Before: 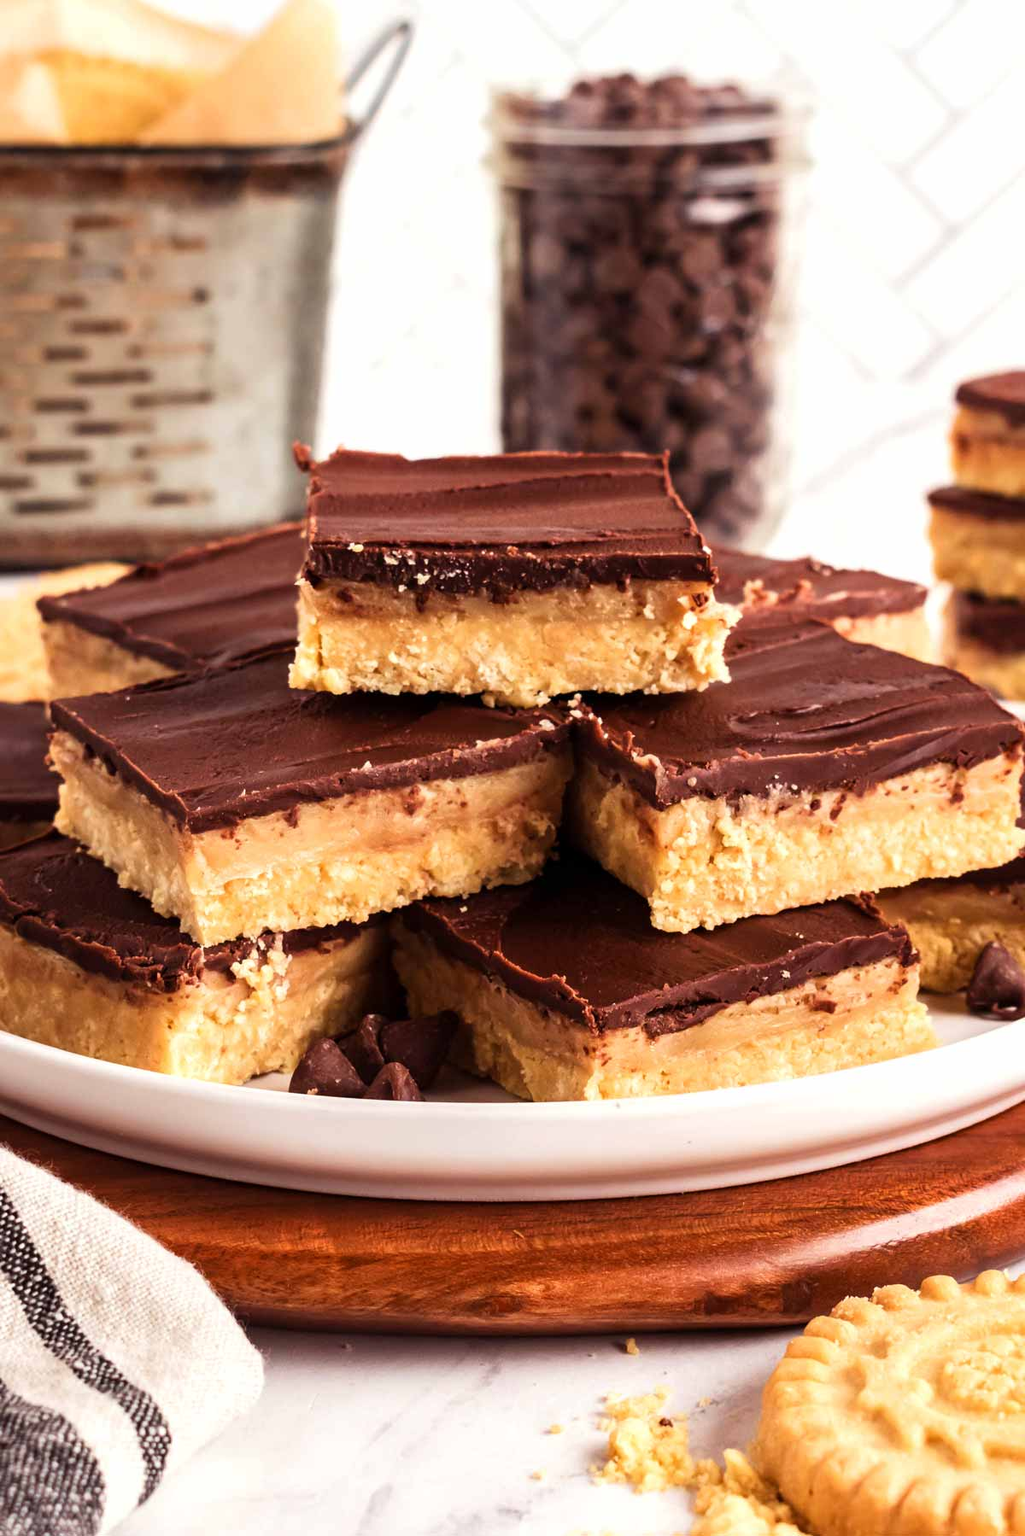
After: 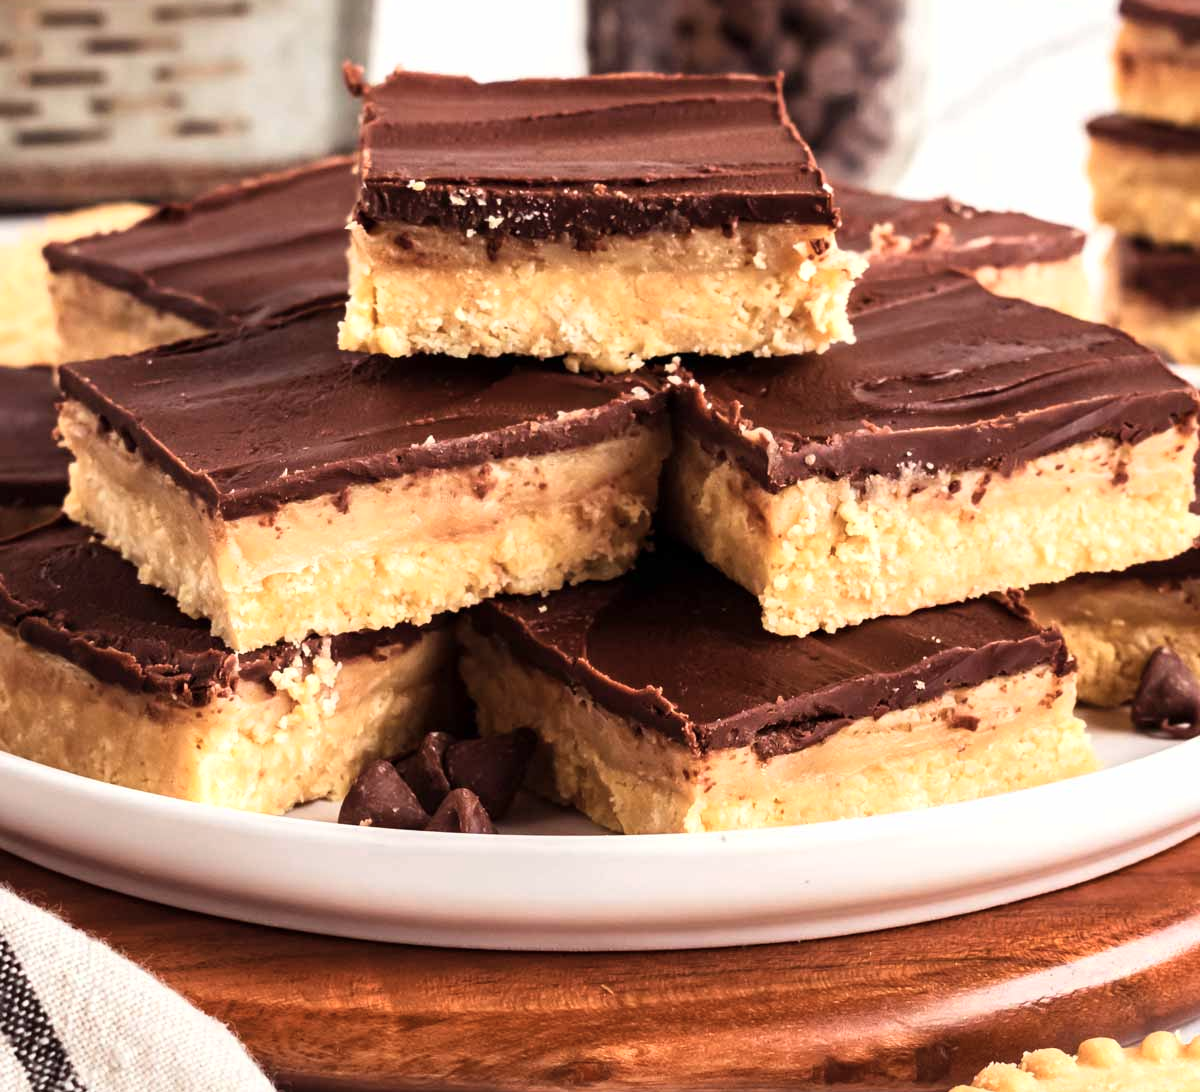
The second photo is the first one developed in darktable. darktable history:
crop and rotate: top 25.357%, bottom 13.942%
color zones: curves: ch0 [(0, 0.558) (0.143, 0.559) (0.286, 0.529) (0.429, 0.505) (0.571, 0.5) (0.714, 0.5) (0.857, 0.5) (1, 0.558)]; ch1 [(0, 0.469) (0.01, 0.469) (0.12, 0.446) (0.248, 0.469) (0.5, 0.5) (0.748, 0.5) (0.99, 0.469) (1, 0.469)]
